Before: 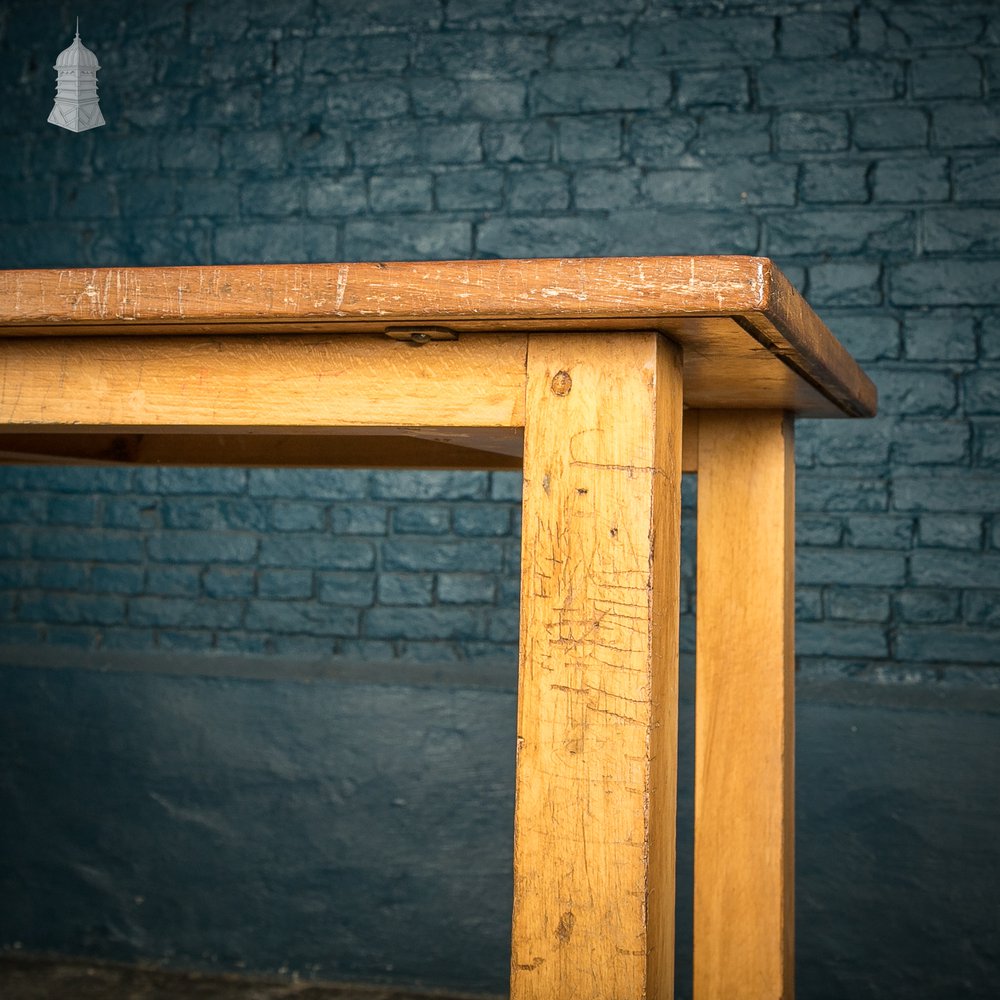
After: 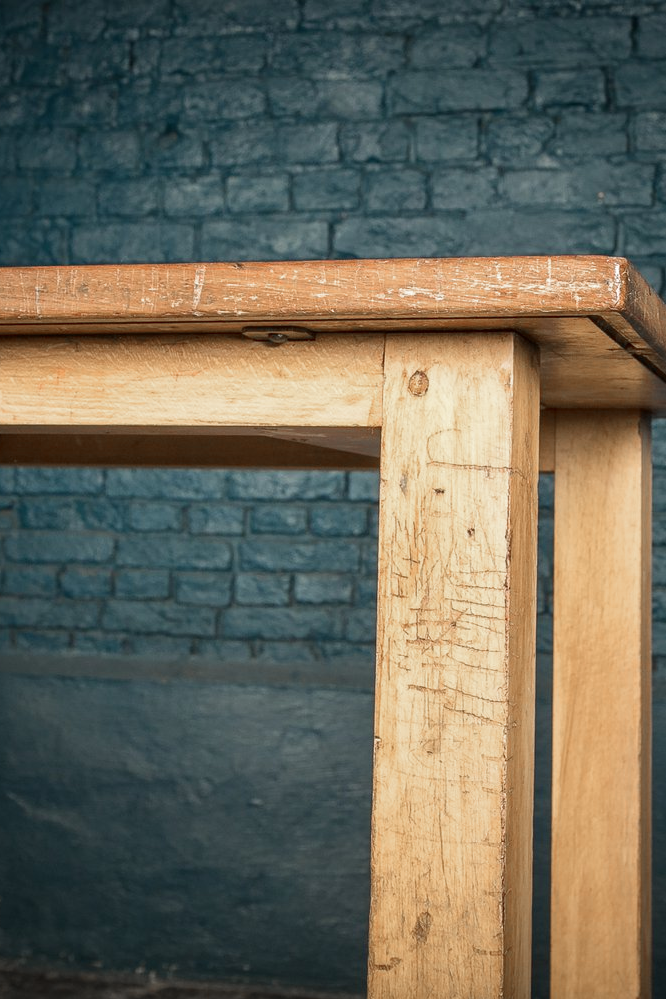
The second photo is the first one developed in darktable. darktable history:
crop and rotate: left 14.385%, right 18.948%
color zones: curves: ch1 [(0, 0.708) (0.088, 0.648) (0.245, 0.187) (0.429, 0.326) (0.571, 0.498) (0.714, 0.5) (0.857, 0.5) (1, 0.708)]
